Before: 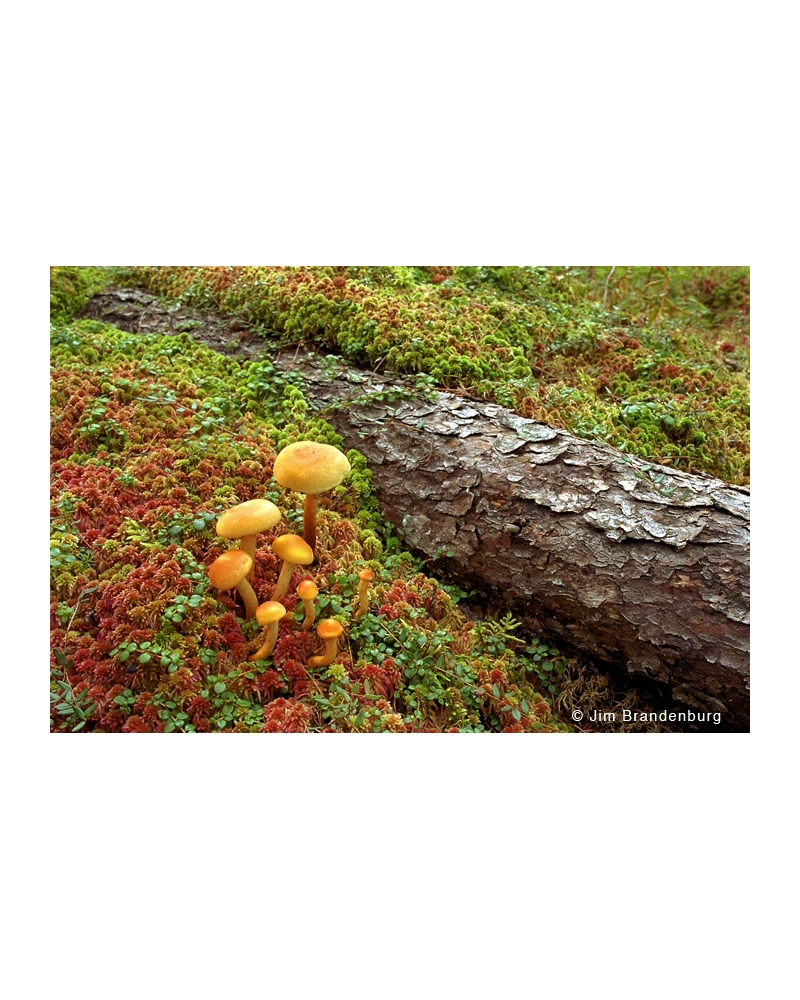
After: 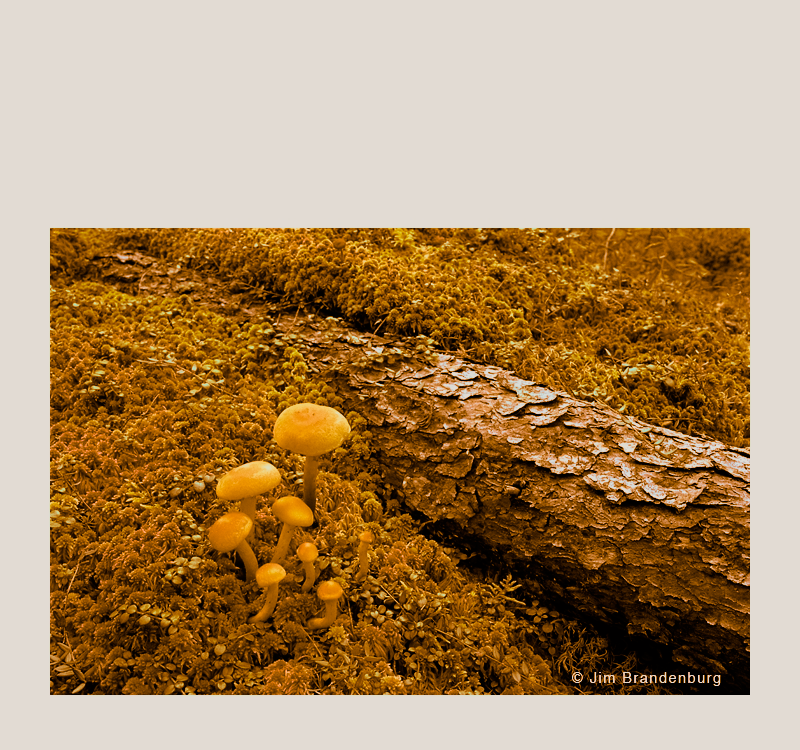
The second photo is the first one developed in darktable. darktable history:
crop: top 3.857%, bottom 21.132%
white balance: emerald 1
filmic rgb: black relative exposure -7.92 EV, white relative exposure 4.13 EV, threshold 3 EV, hardness 4.02, latitude 51.22%, contrast 1.013, shadows ↔ highlights balance 5.35%, color science v5 (2021), contrast in shadows safe, contrast in highlights safe, enable highlight reconstruction true
split-toning: shadows › hue 26°, shadows › saturation 0.92, highlights › hue 40°, highlights › saturation 0.92, balance -63, compress 0%
color balance rgb: perceptual saturation grading › global saturation 25%, global vibrance 20%
